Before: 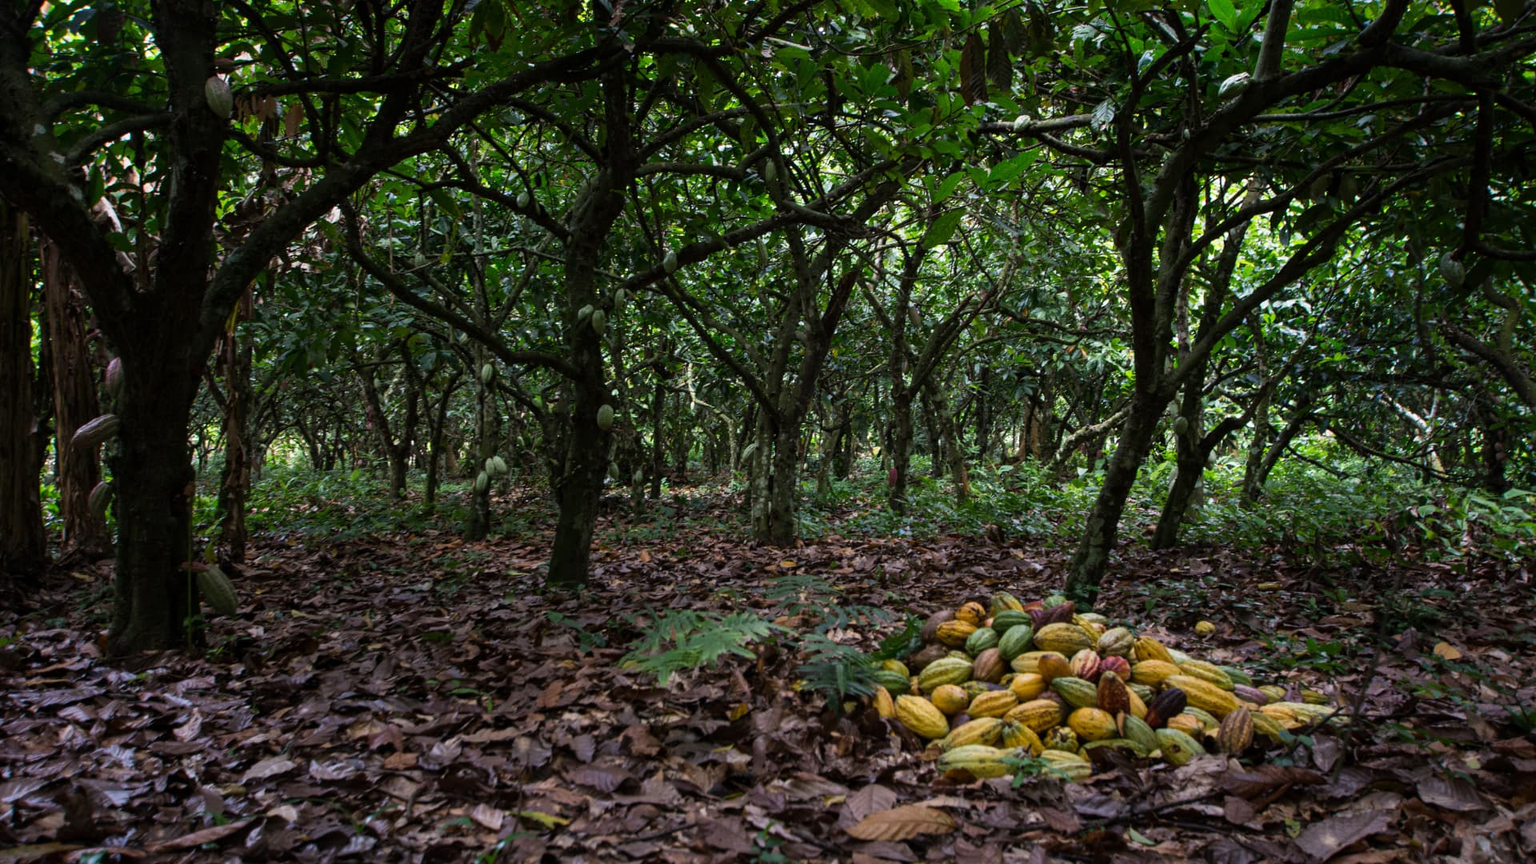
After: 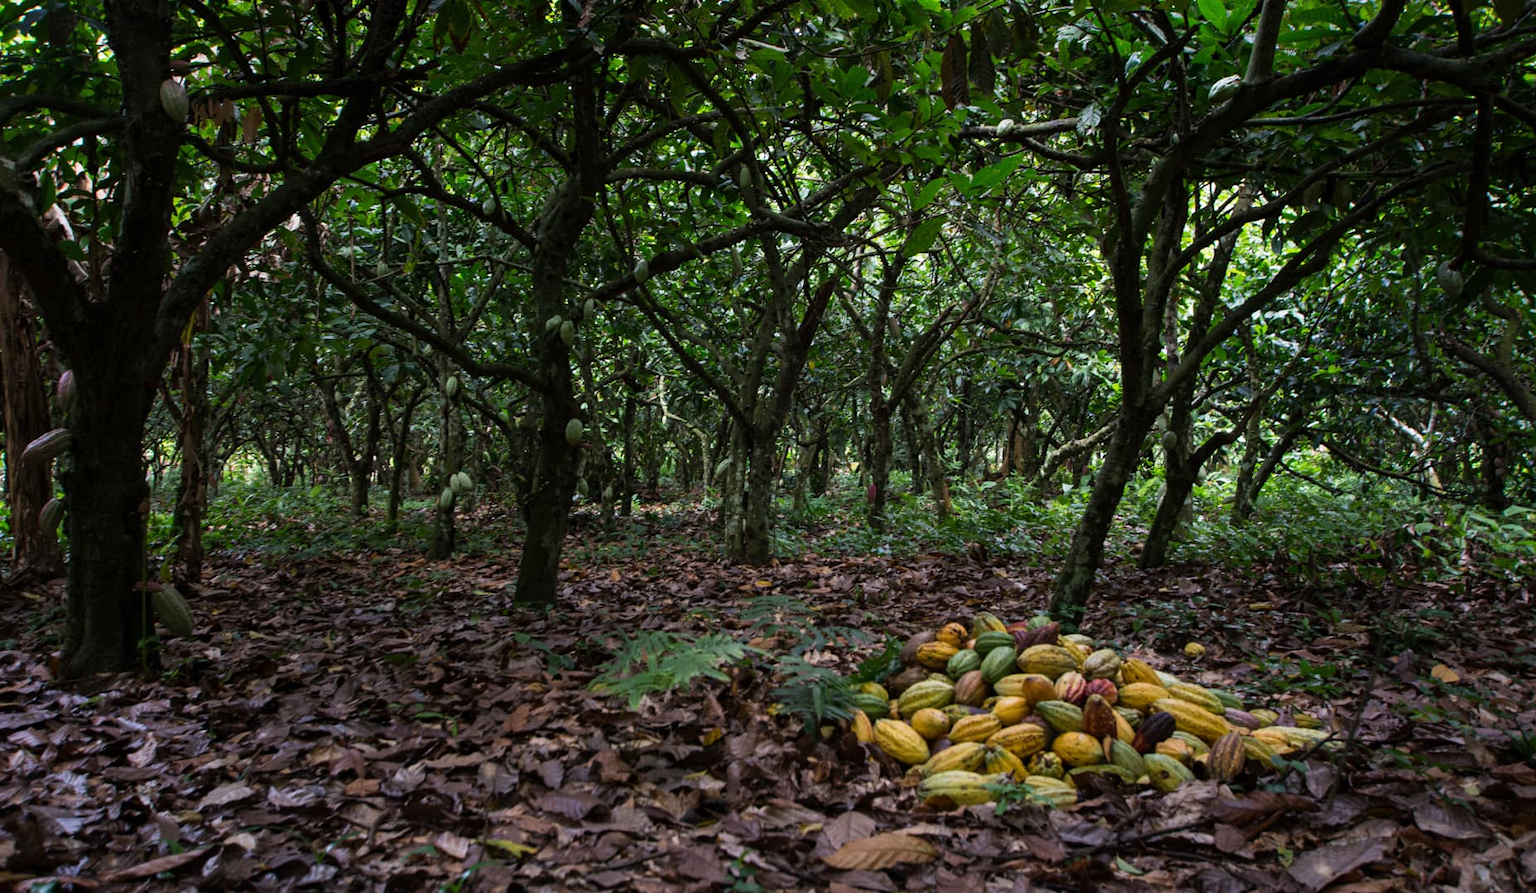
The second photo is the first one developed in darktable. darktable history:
crop and rotate: left 3.317%
